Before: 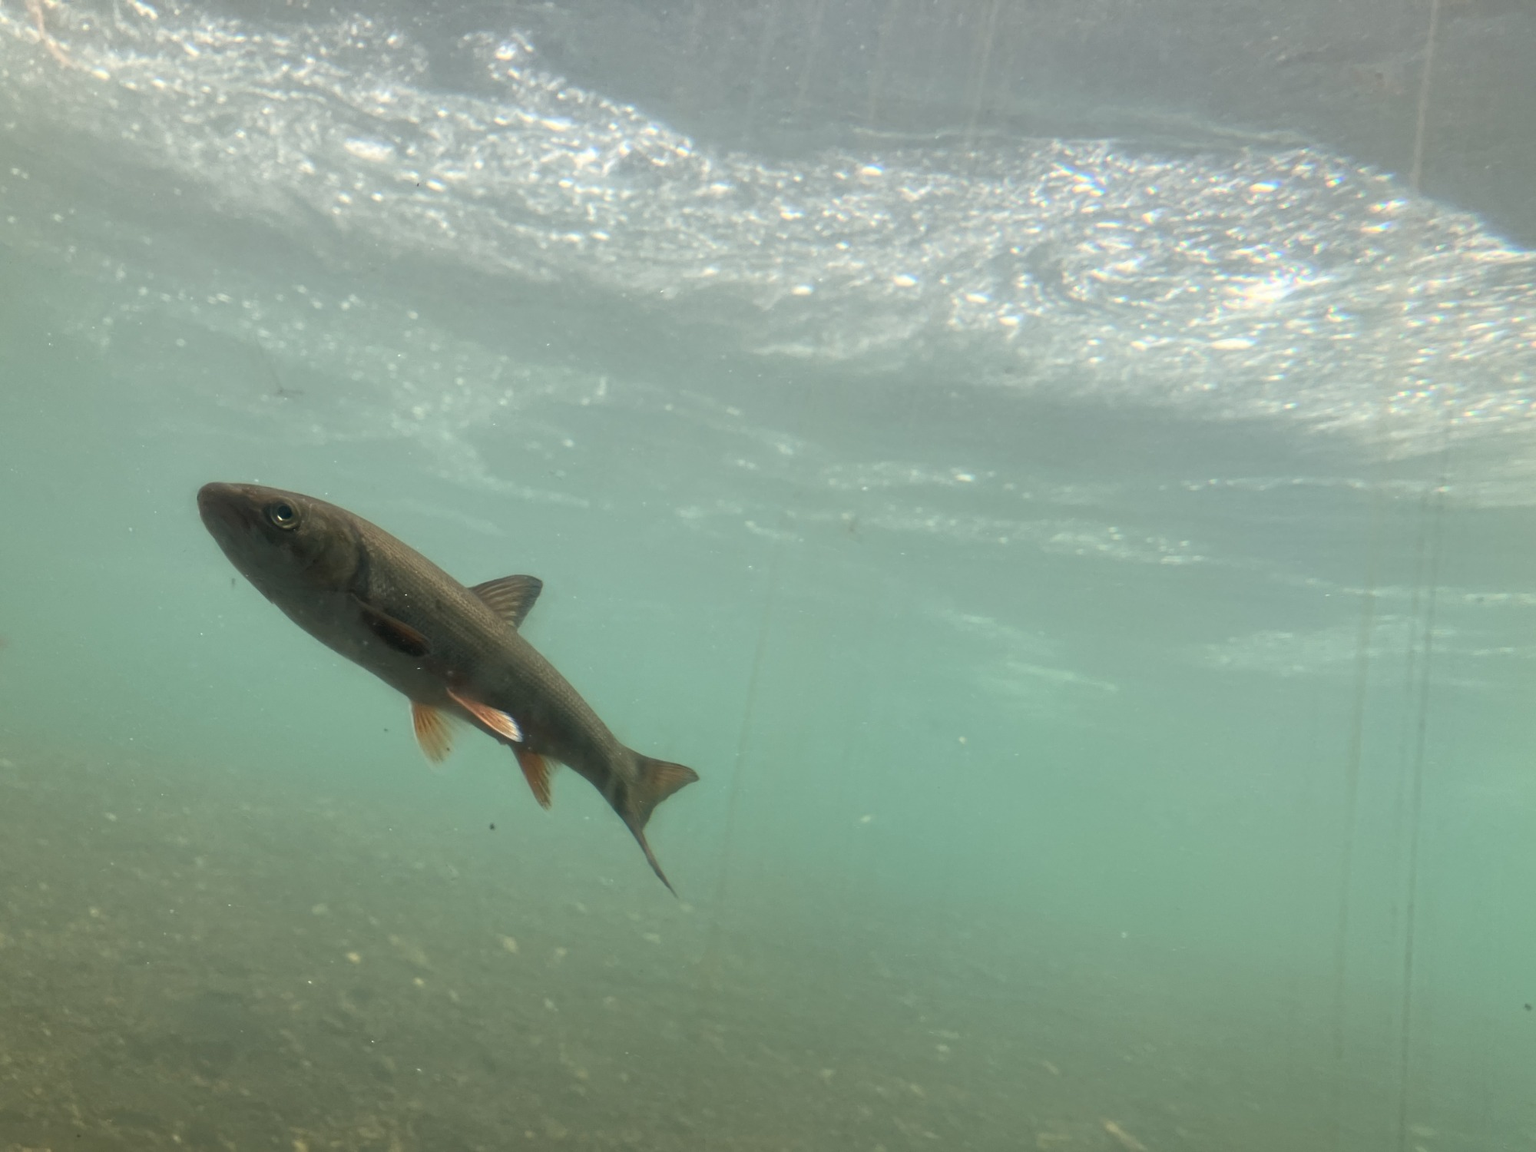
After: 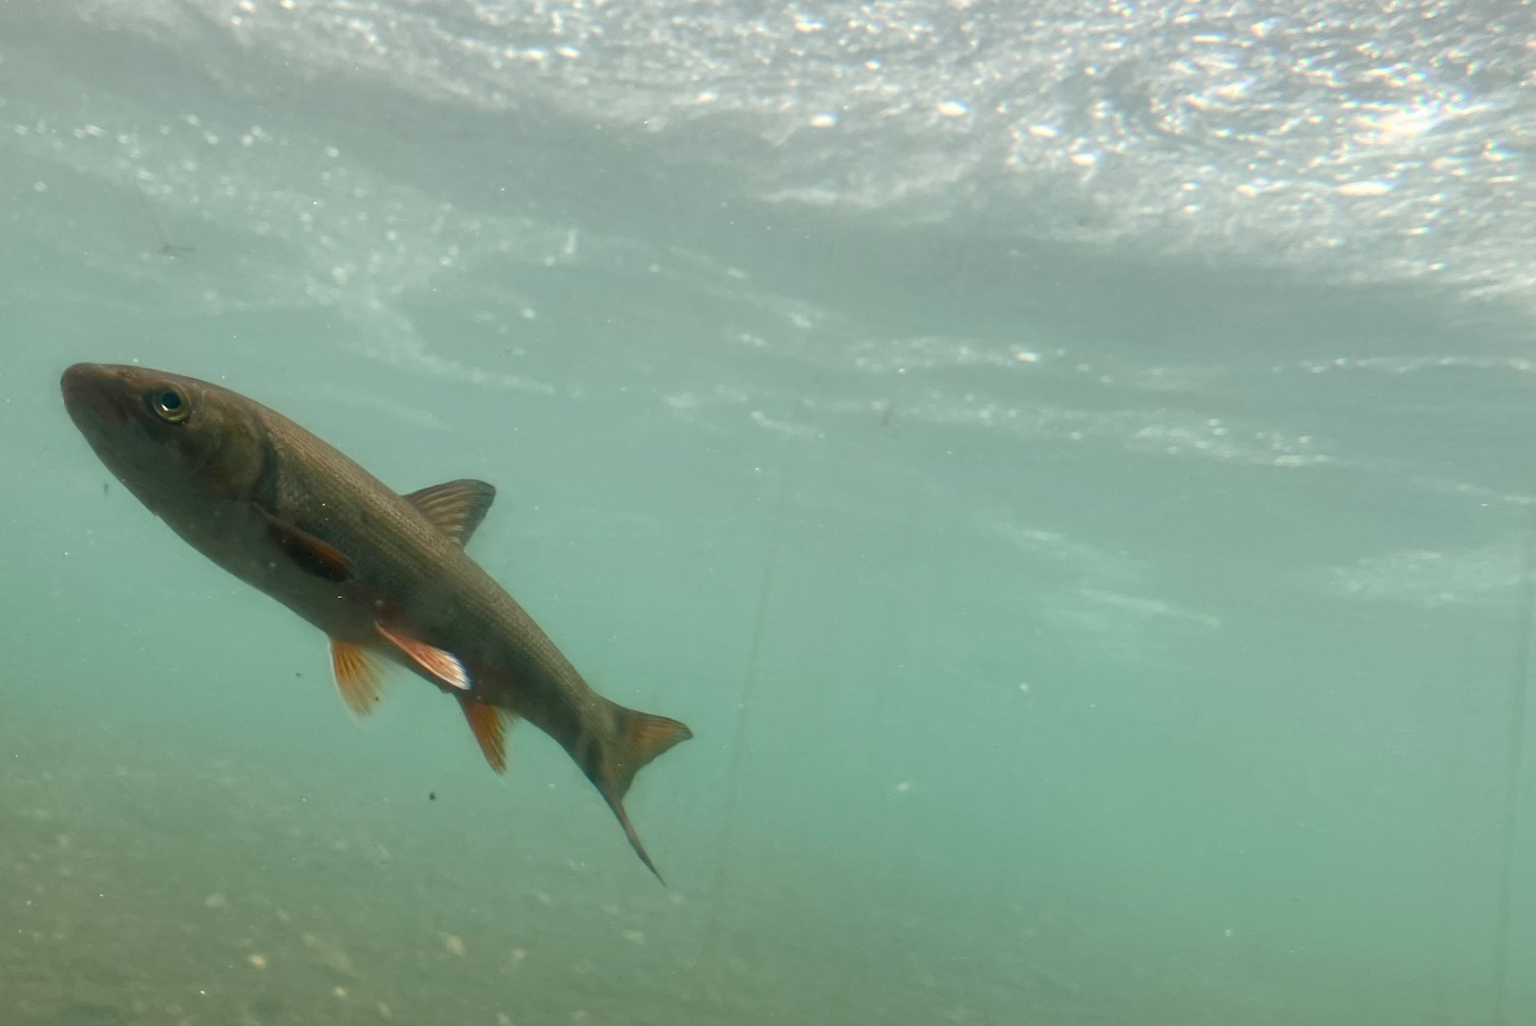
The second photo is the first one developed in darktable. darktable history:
crop: left 9.712%, top 16.928%, right 10.845%, bottom 12.332%
tone equalizer: on, module defaults
color balance rgb: perceptual saturation grading › global saturation 20%, perceptual saturation grading › highlights -50%, perceptual saturation grading › shadows 30%
